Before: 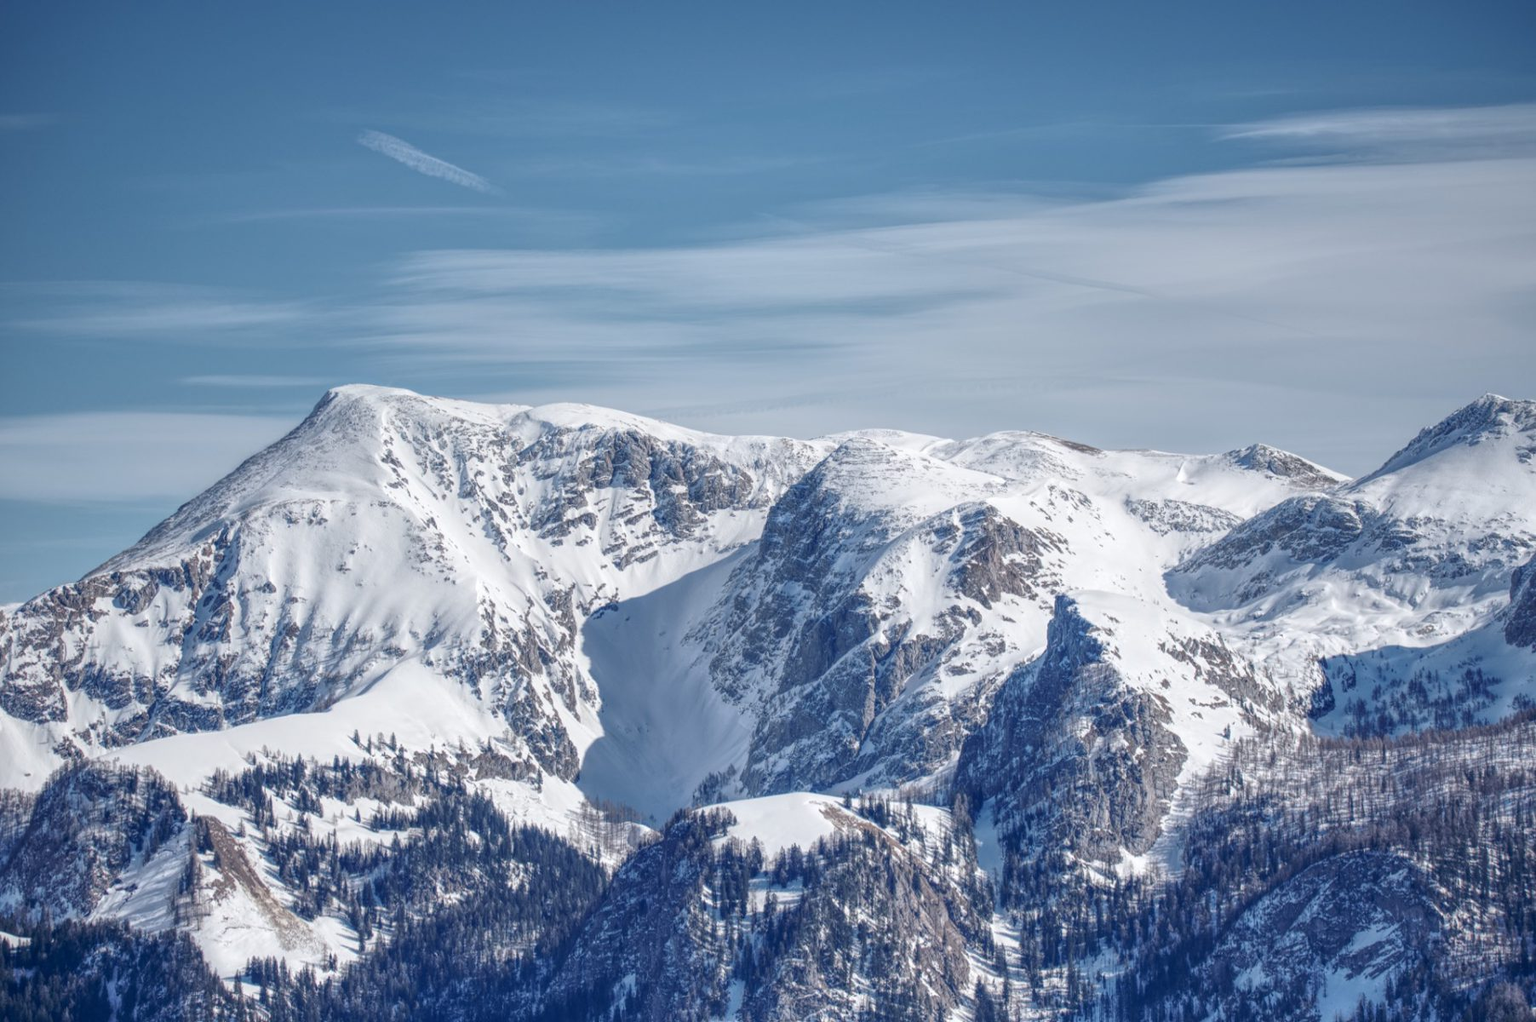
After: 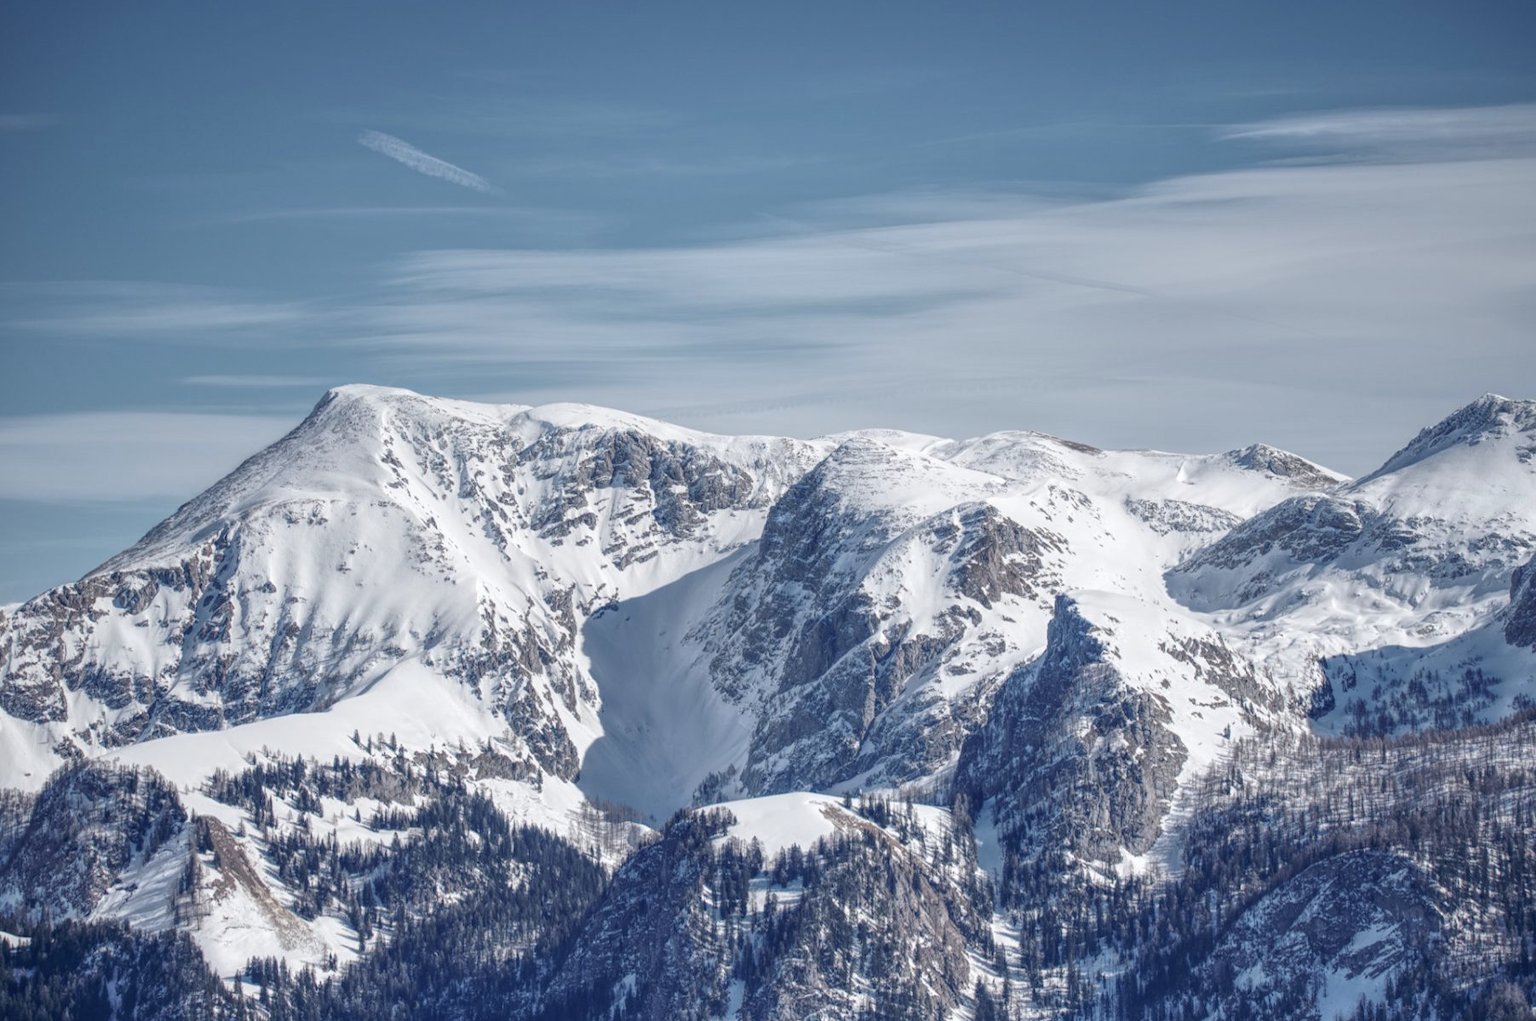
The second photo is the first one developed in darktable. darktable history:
contrast brightness saturation: saturation -0.169
